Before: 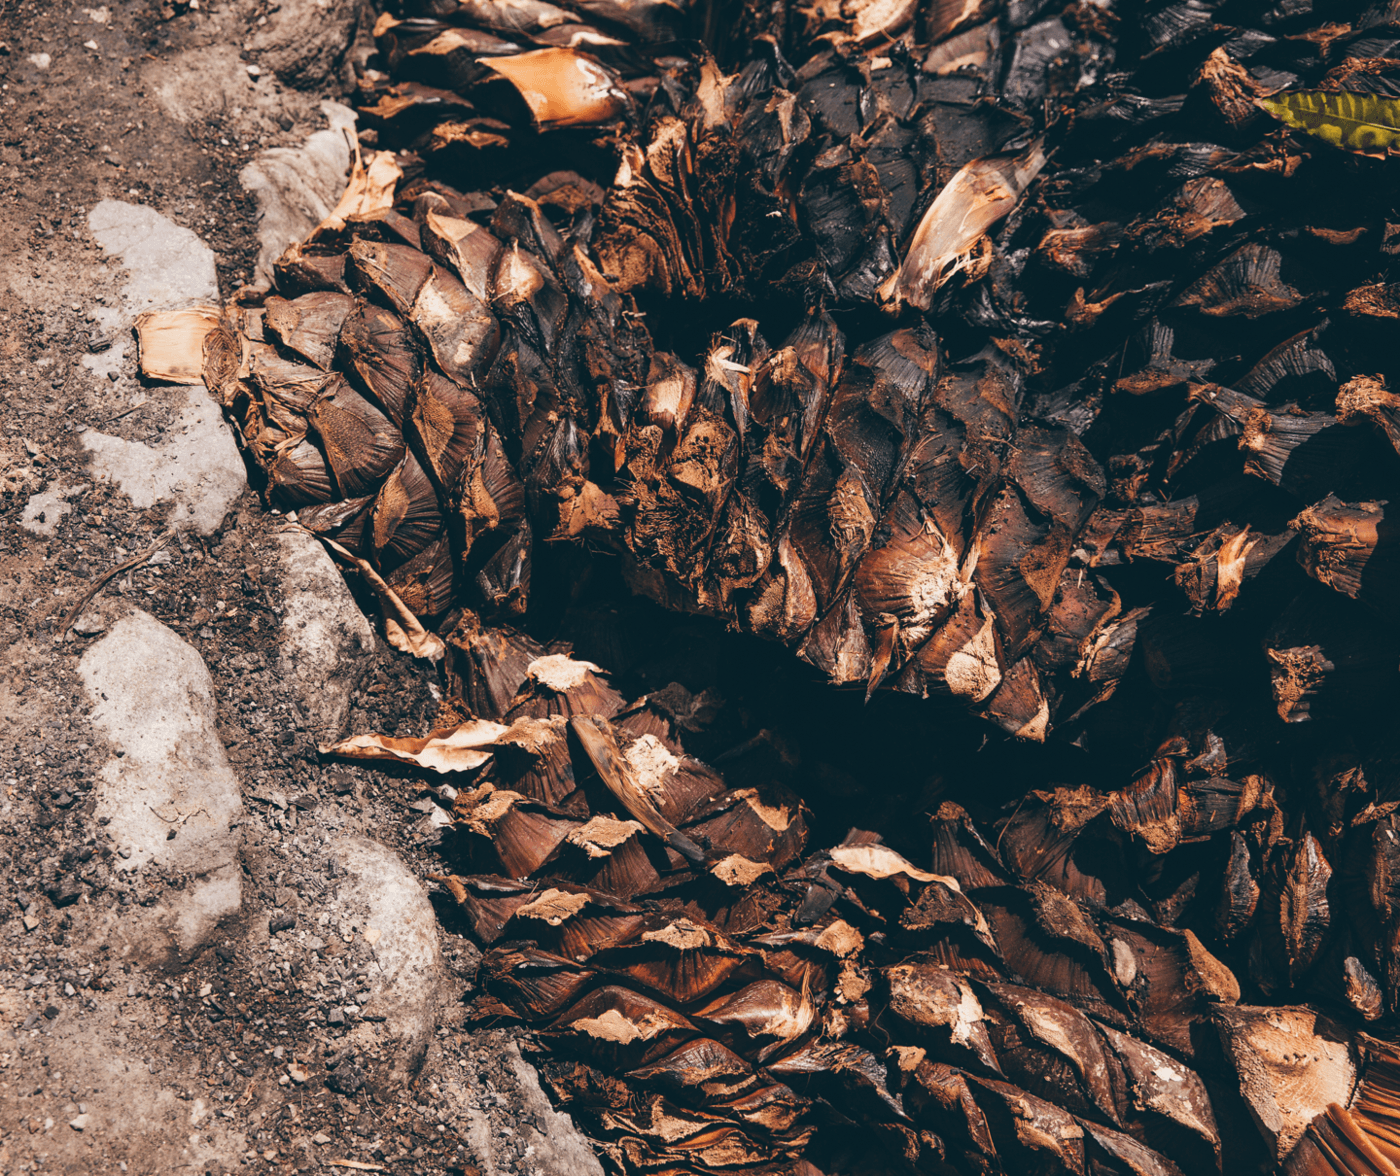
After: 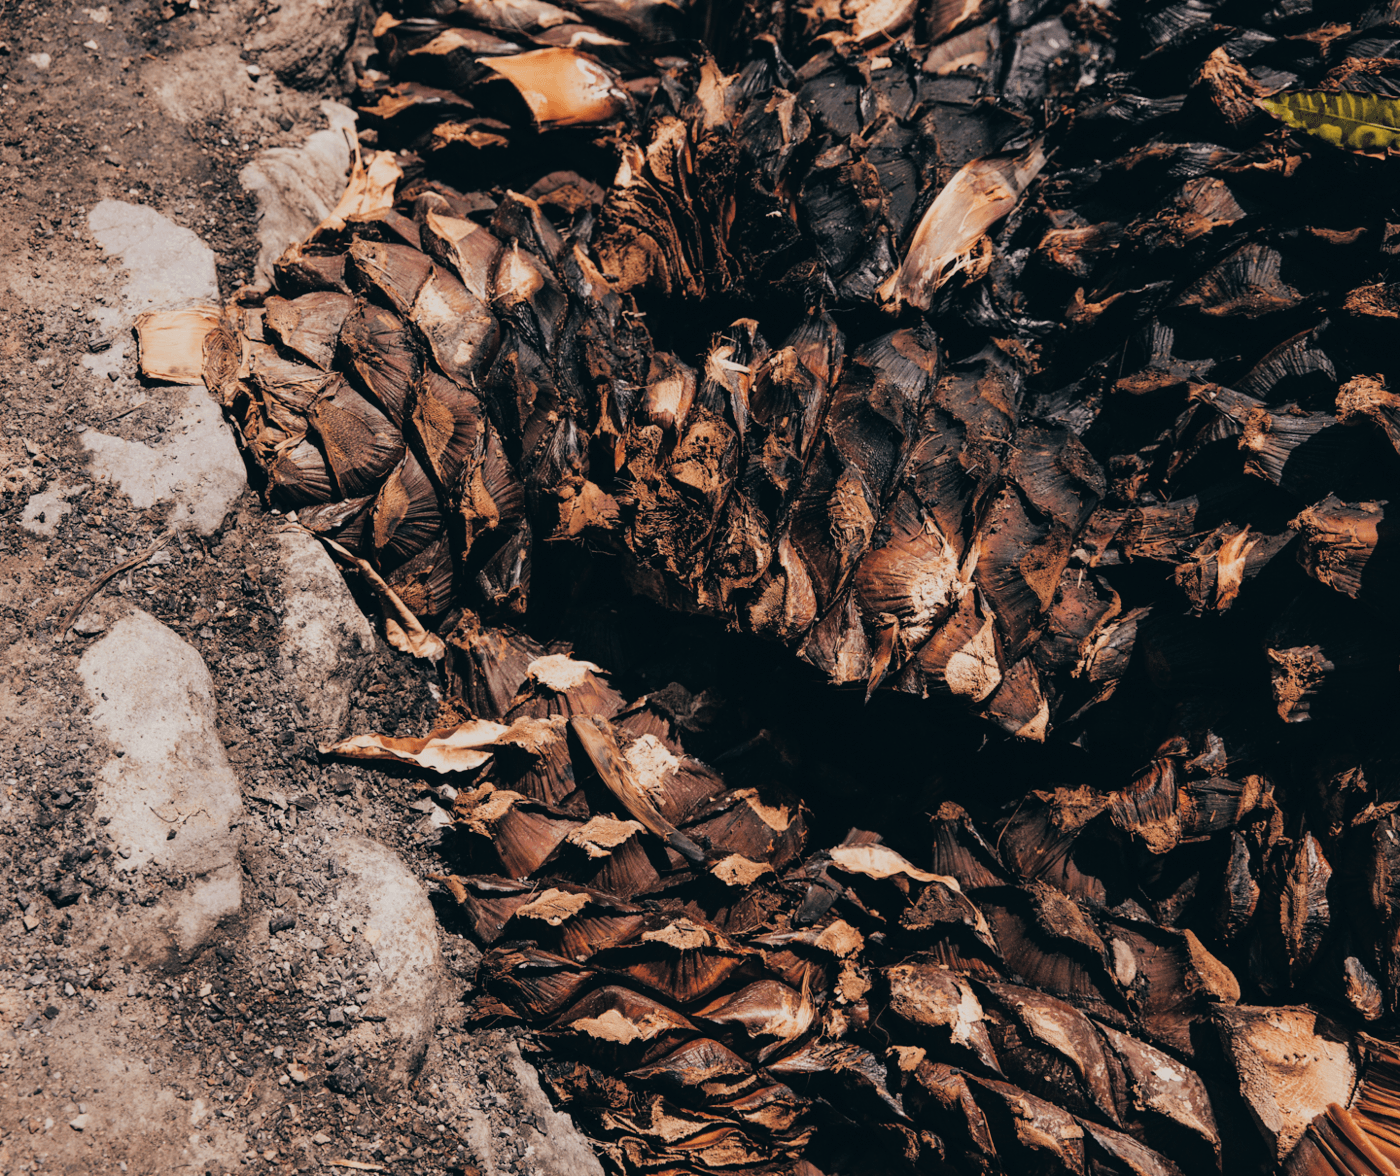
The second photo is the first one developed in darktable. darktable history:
filmic rgb: black relative exposure -7.91 EV, white relative exposure 4.16 EV, hardness 4.07, latitude 51.39%, contrast 1.013, shadows ↔ highlights balance 5.67%, color science v4 (2020)
